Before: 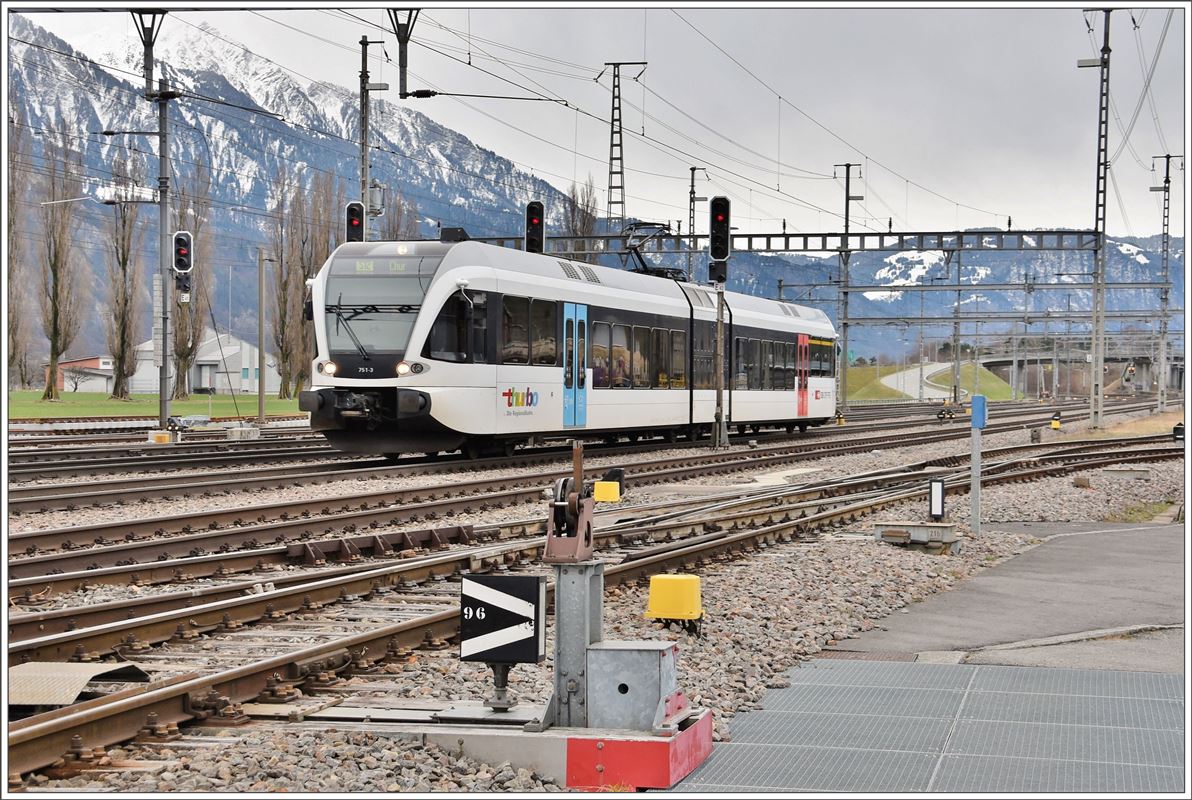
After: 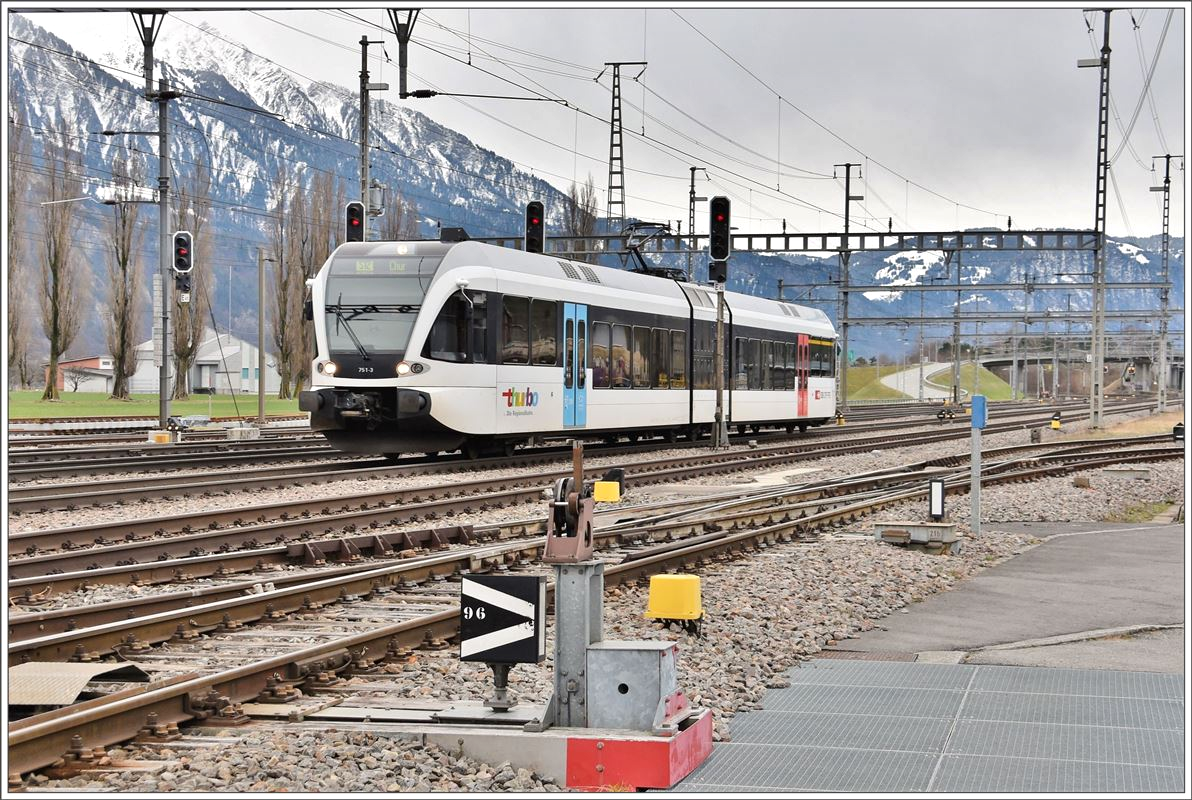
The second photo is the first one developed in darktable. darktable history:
shadows and highlights: low approximation 0.01, soften with gaussian
exposure: exposure 0.151 EV, compensate highlight preservation false
